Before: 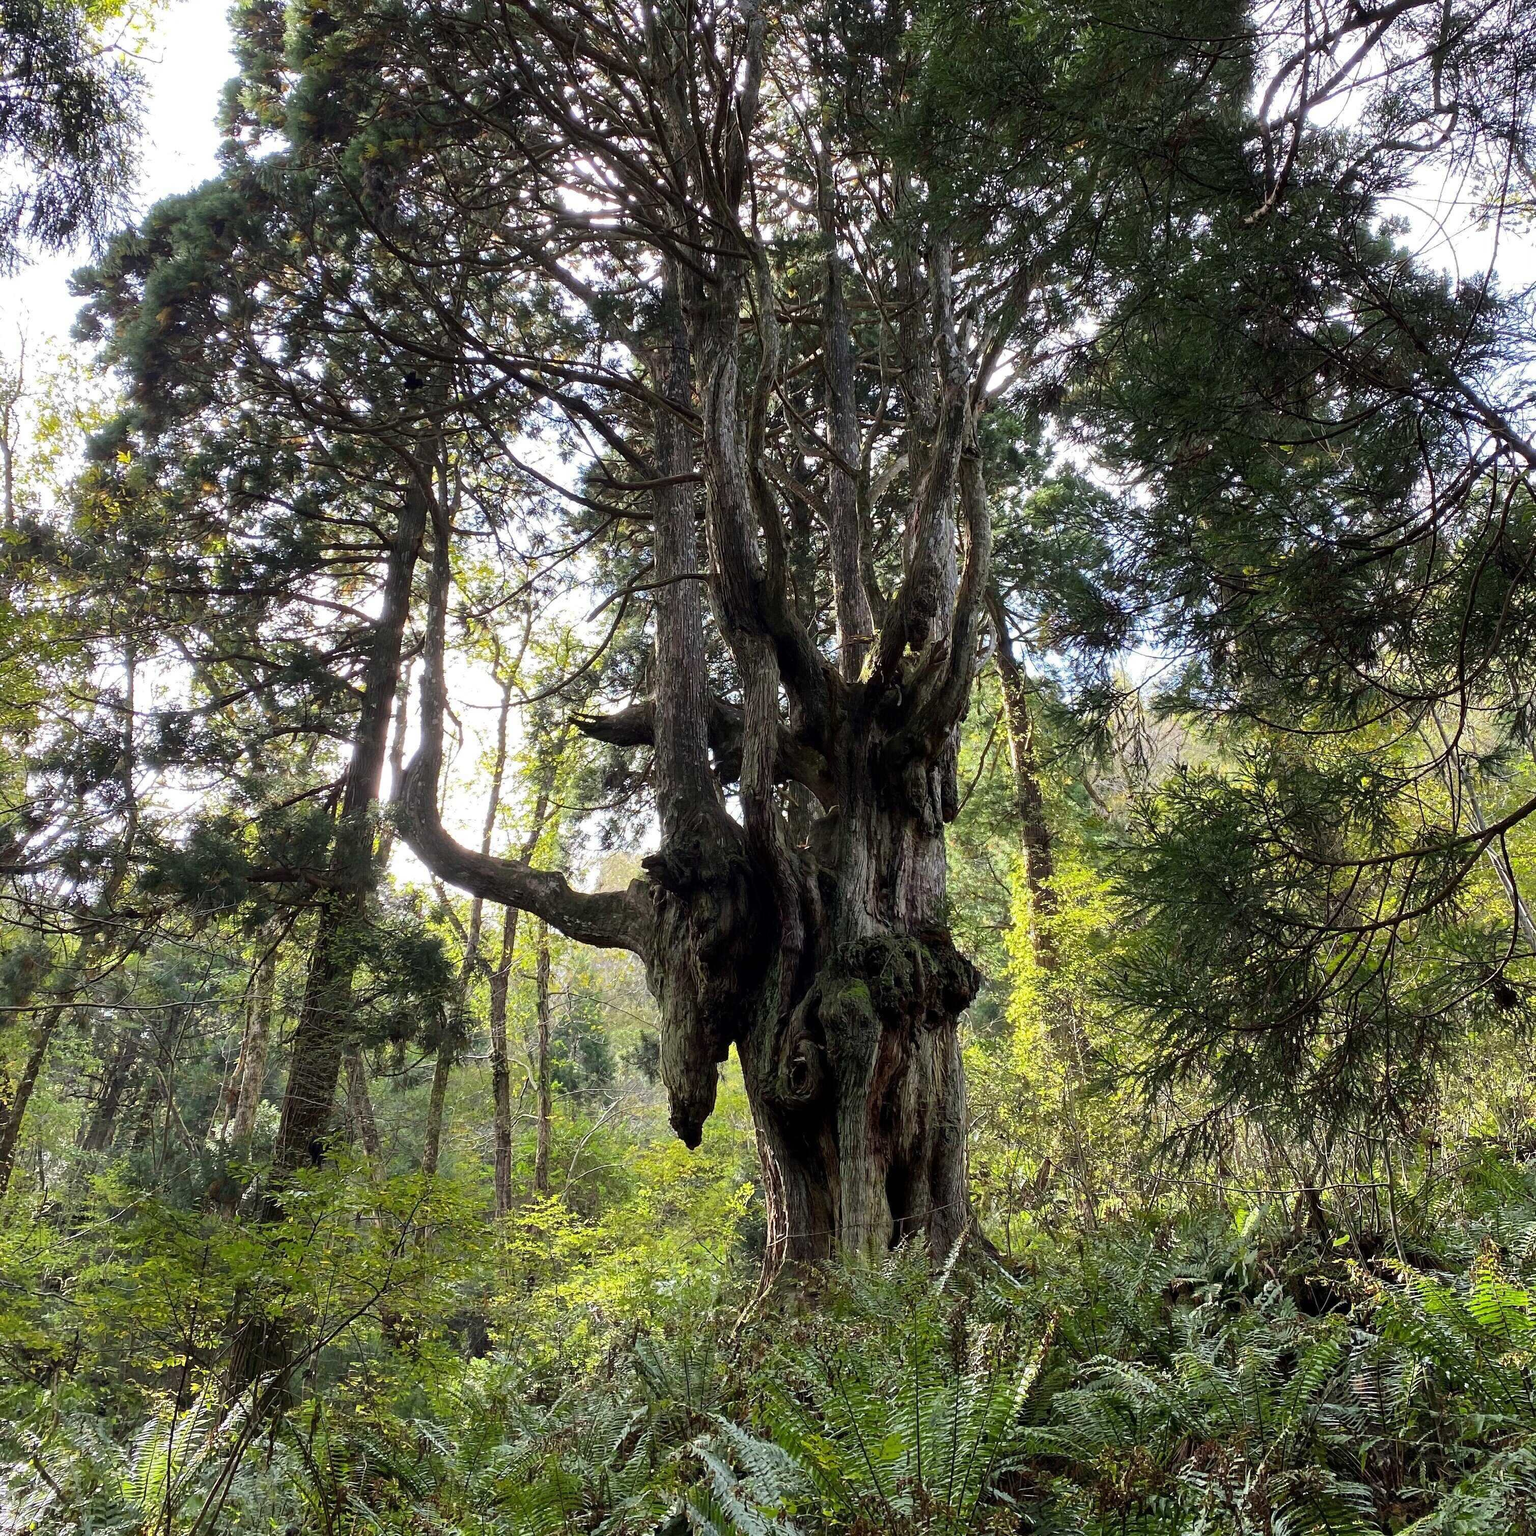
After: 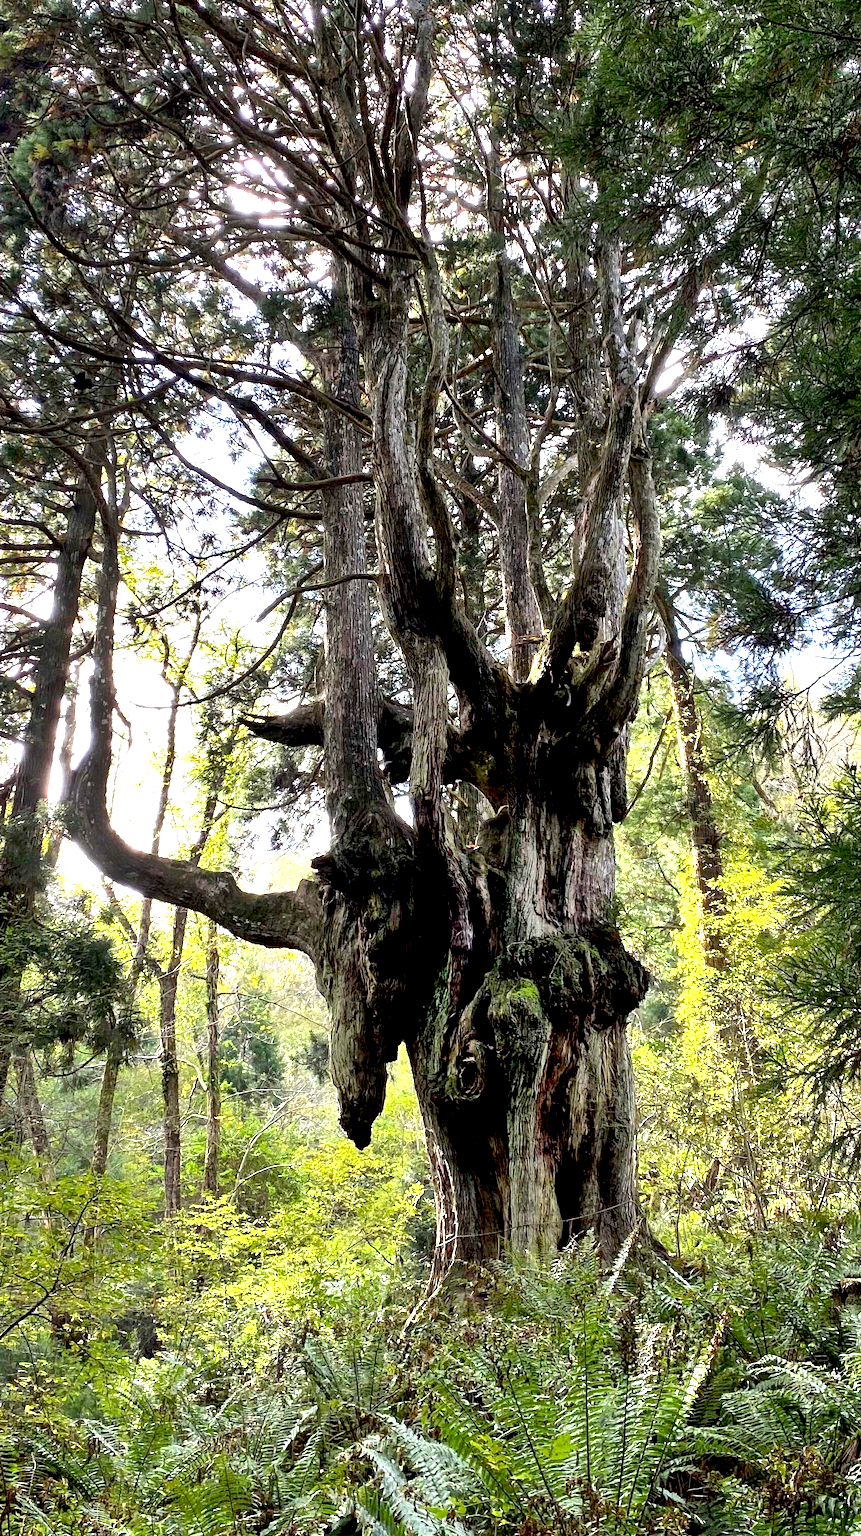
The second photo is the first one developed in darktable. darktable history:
crop: left 21.548%, right 22.325%
shadows and highlights: soften with gaussian
exposure: black level correction 0.008, exposure 0.986 EV, compensate highlight preservation false
